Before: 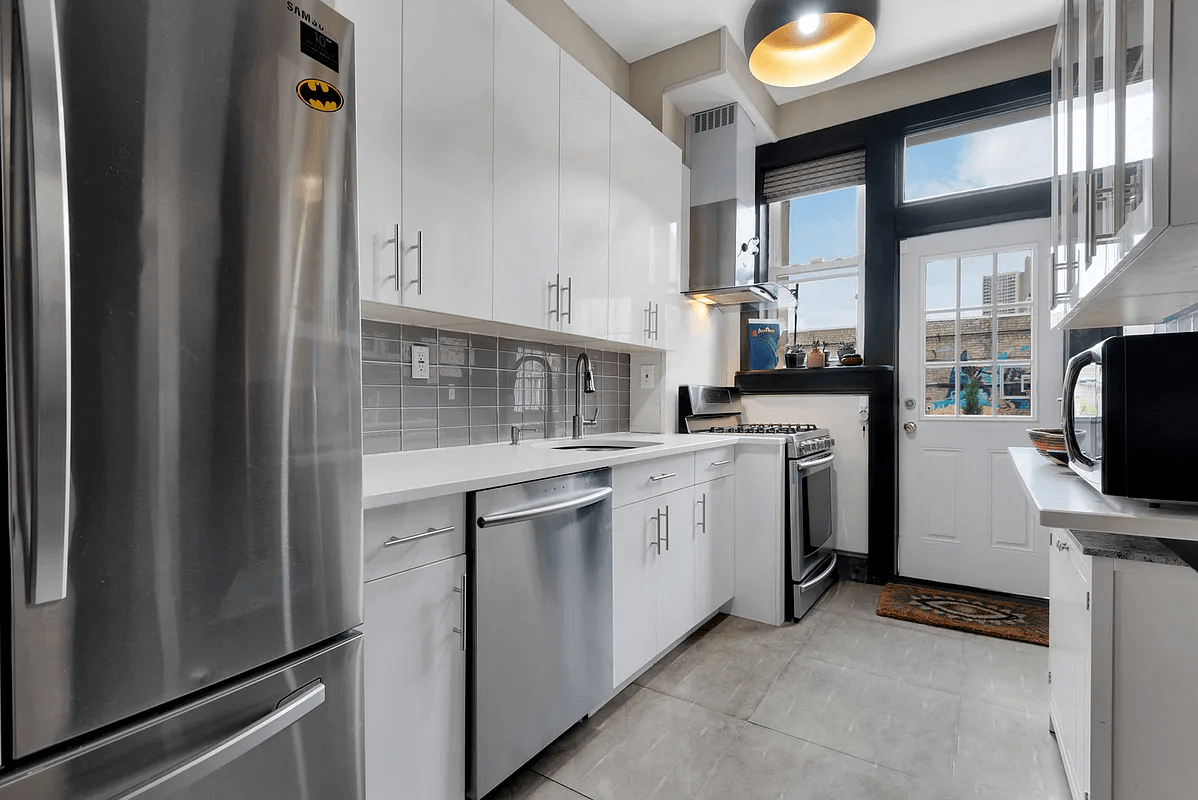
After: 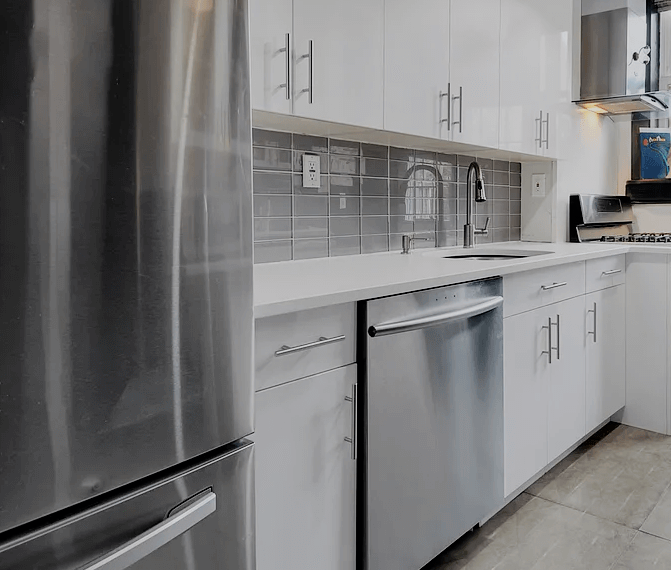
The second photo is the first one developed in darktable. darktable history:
filmic rgb: black relative exposure -8.39 EV, white relative exposure 4.69 EV, hardness 3.82
crop: left 9.154%, top 23.968%, right 34.78%, bottom 4.752%
